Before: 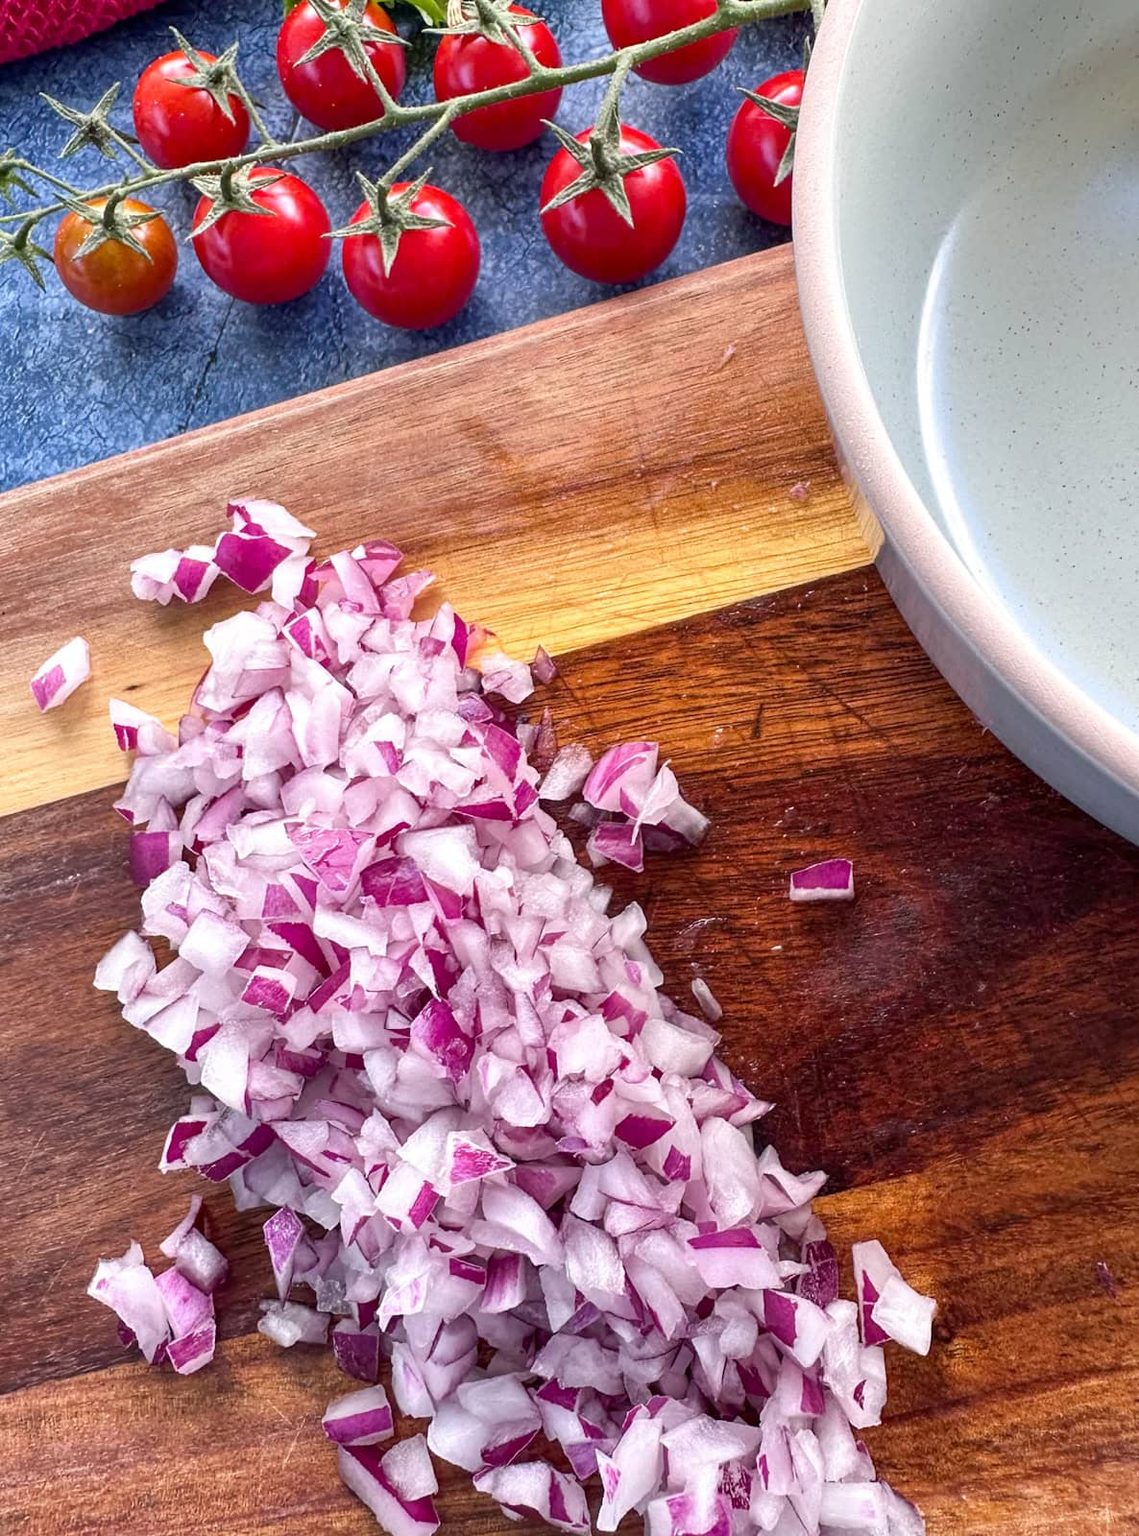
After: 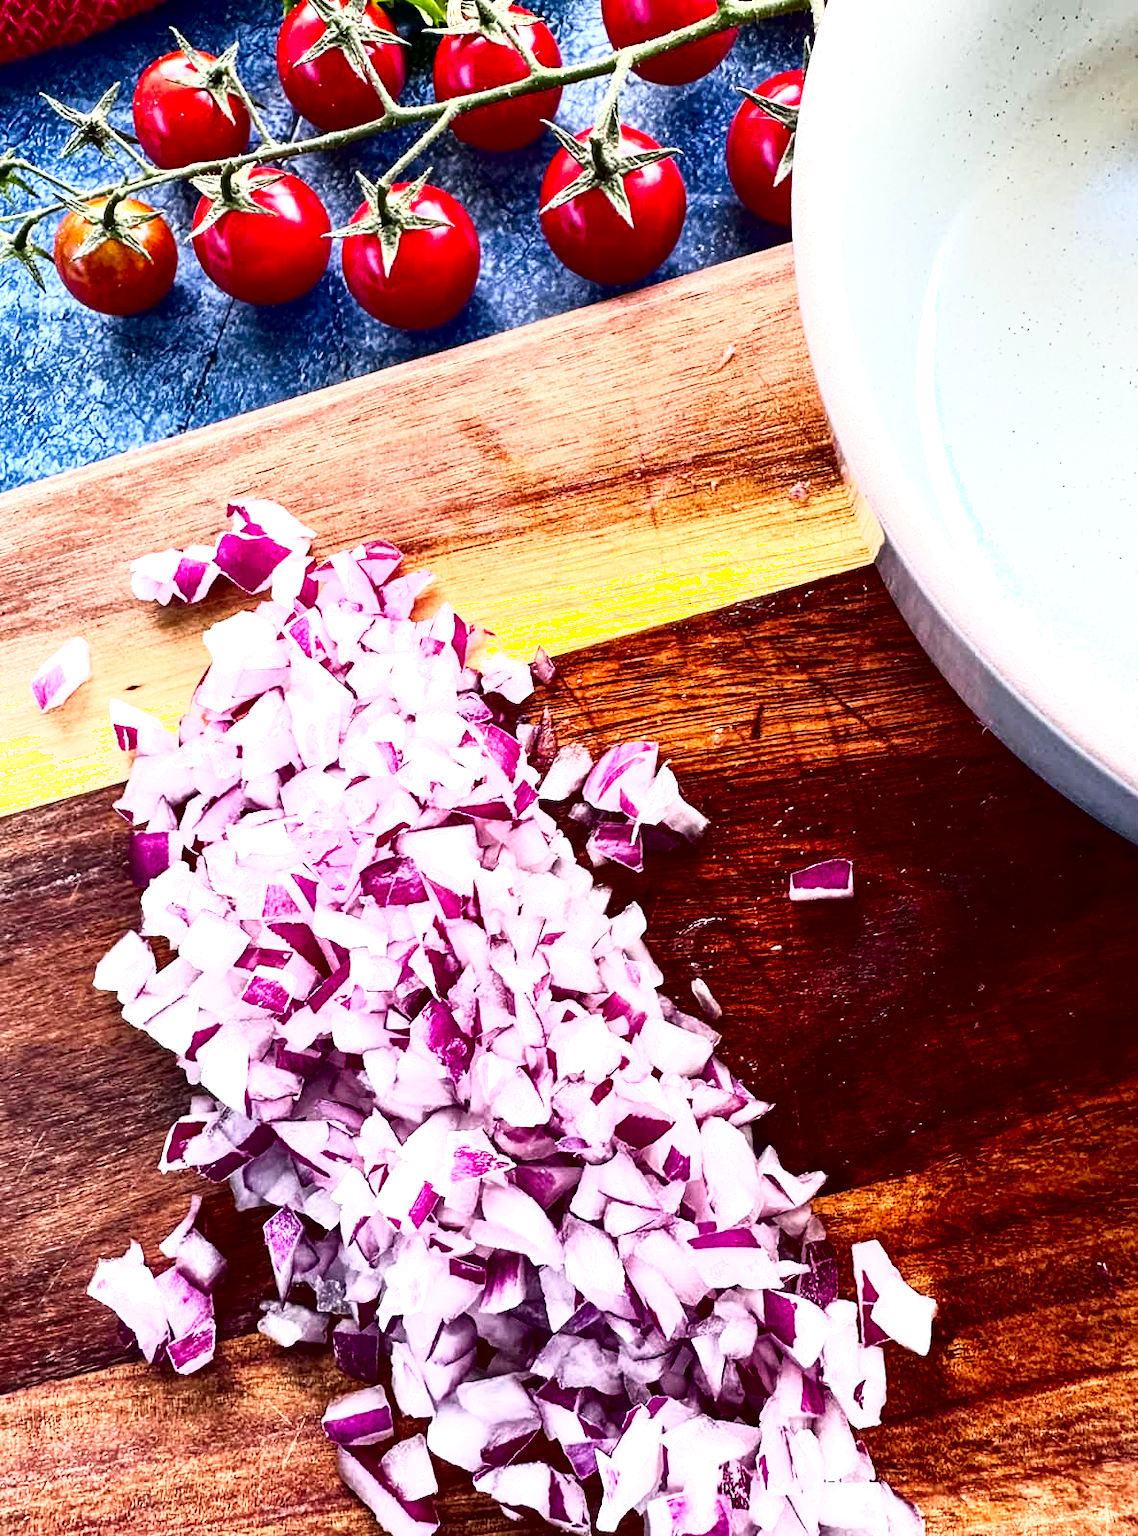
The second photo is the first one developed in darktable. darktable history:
exposure: black level correction 0, exposure 0.7 EV, compensate exposure bias true, compensate highlight preservation false
shadows and highlights: shadows -62.32, white point adjustment -5.22, highlights 61.59
local contrast: mode bilateral grid, contrast 28, coarseness 16, detail 115%, midtone range 0.2
contrast brightness saturation: contrast 0.22, brightness -0.19, saturation 0.24
